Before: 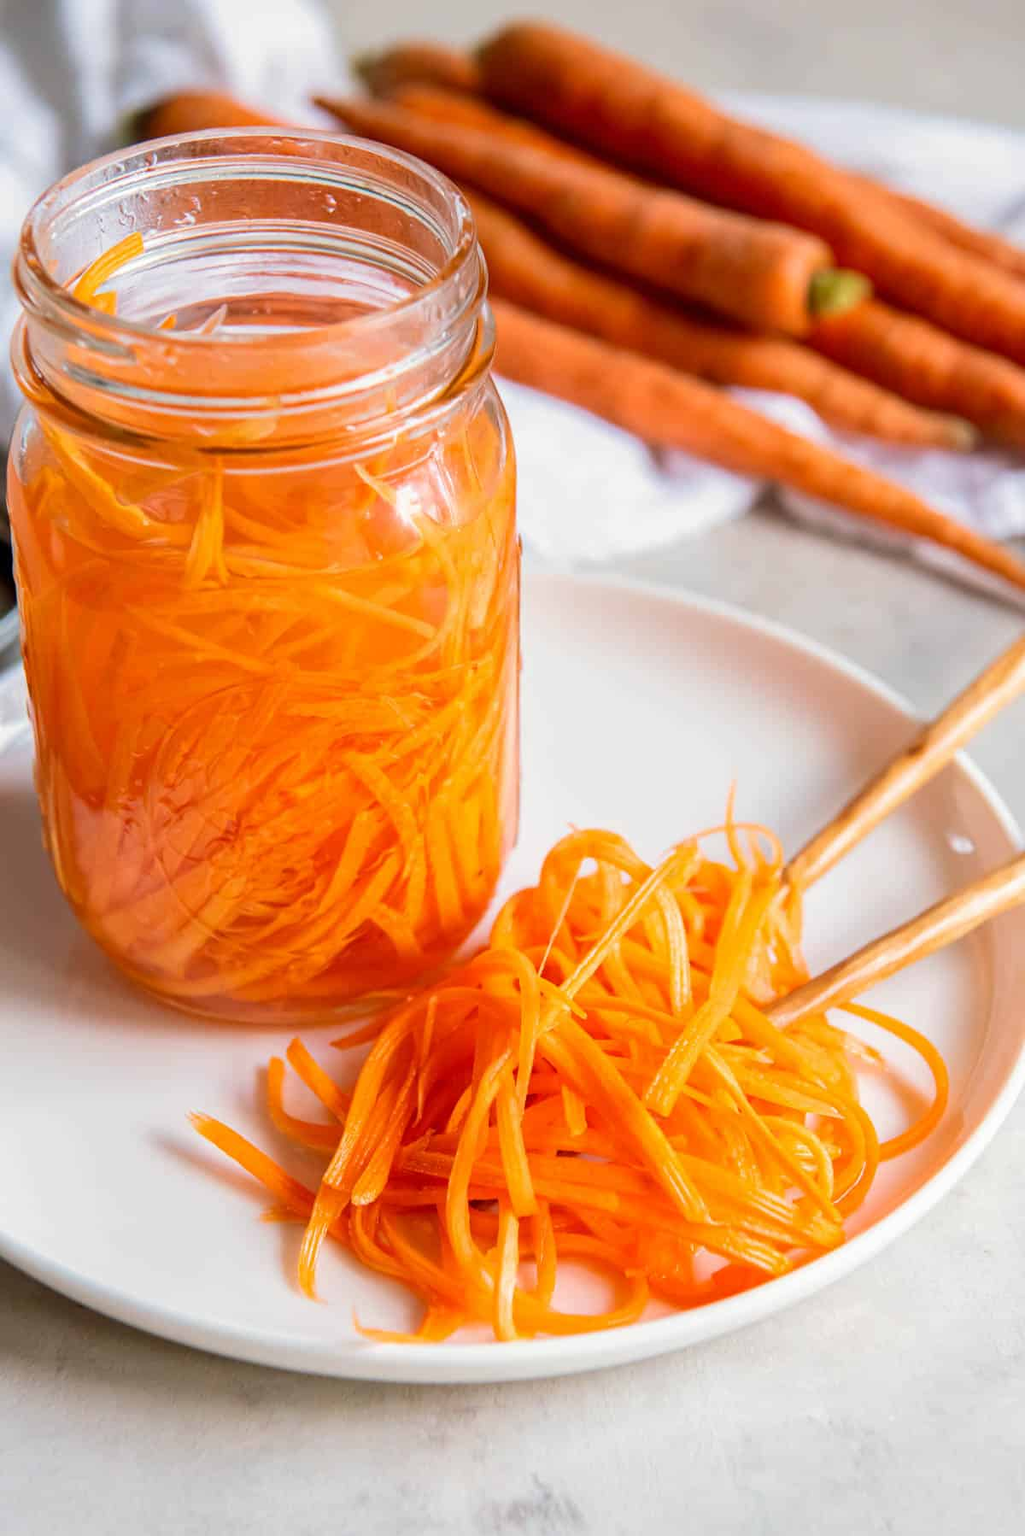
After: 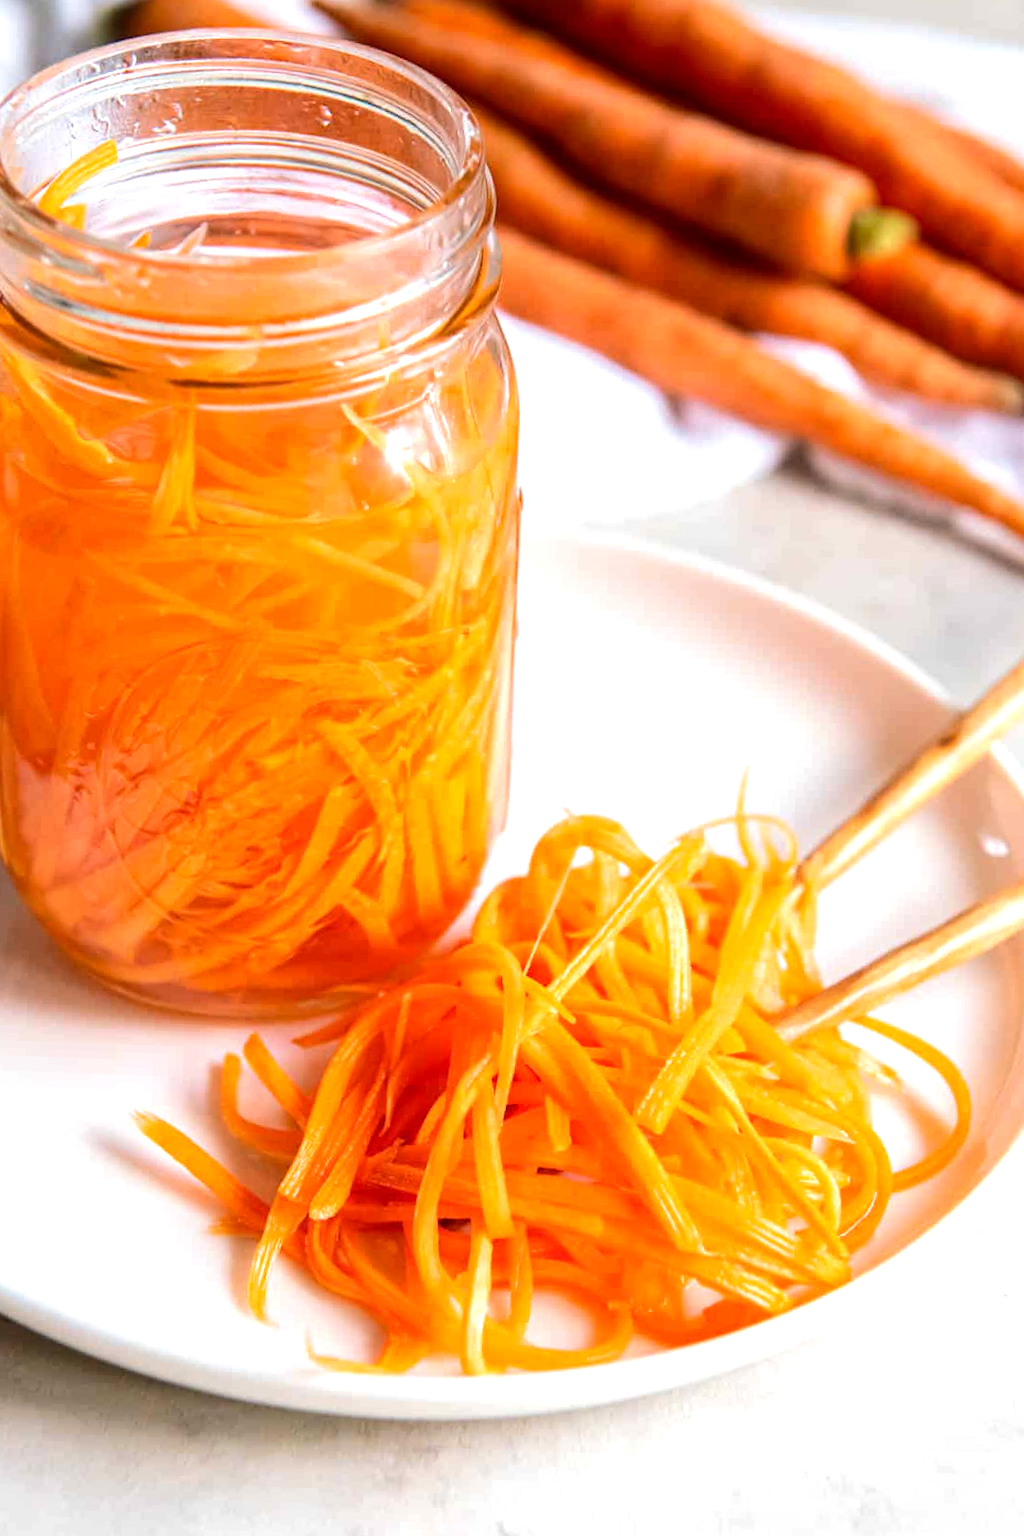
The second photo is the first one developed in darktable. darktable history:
crop and rotate: angle -2.05°, left 3.09%, top 3.692%, right 1.374%, bottom 0.738%
exposure: black level correction 0.001, exposure 0.139 EV, compensate highlight preservation false
tone equalizer: -8 EV -0.393 EV, -7 EV -0.387 EV, -6 EV -0.335 EV, -5 EV -0.258 EV, -3 EV 0.242 EV, -2 EV 0.341 EV, -1 EV 0.364 EV, +0 EV 0.426 EV, edges refinement/feathering 500, mask exposure compensation -1.57 EV, preserve details no
